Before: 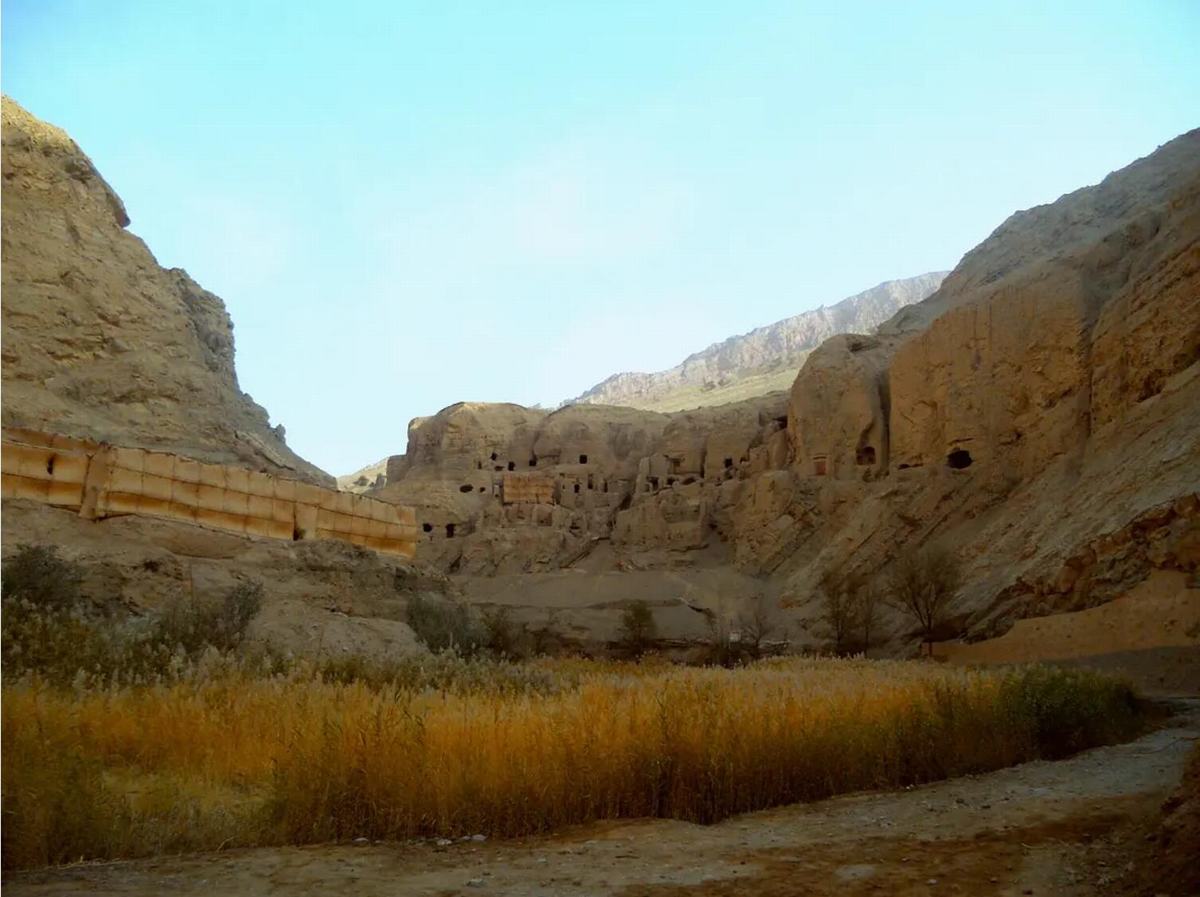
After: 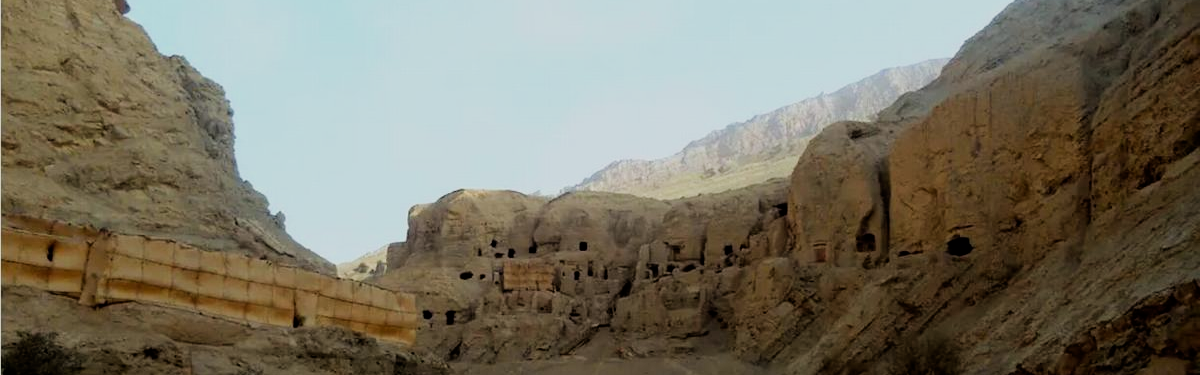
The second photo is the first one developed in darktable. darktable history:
crop and rotate: top 23.84%, bottom 34.294%
filmic rgb: black relative exposure -5 EV, hardness 2.88, contrast 1.1
